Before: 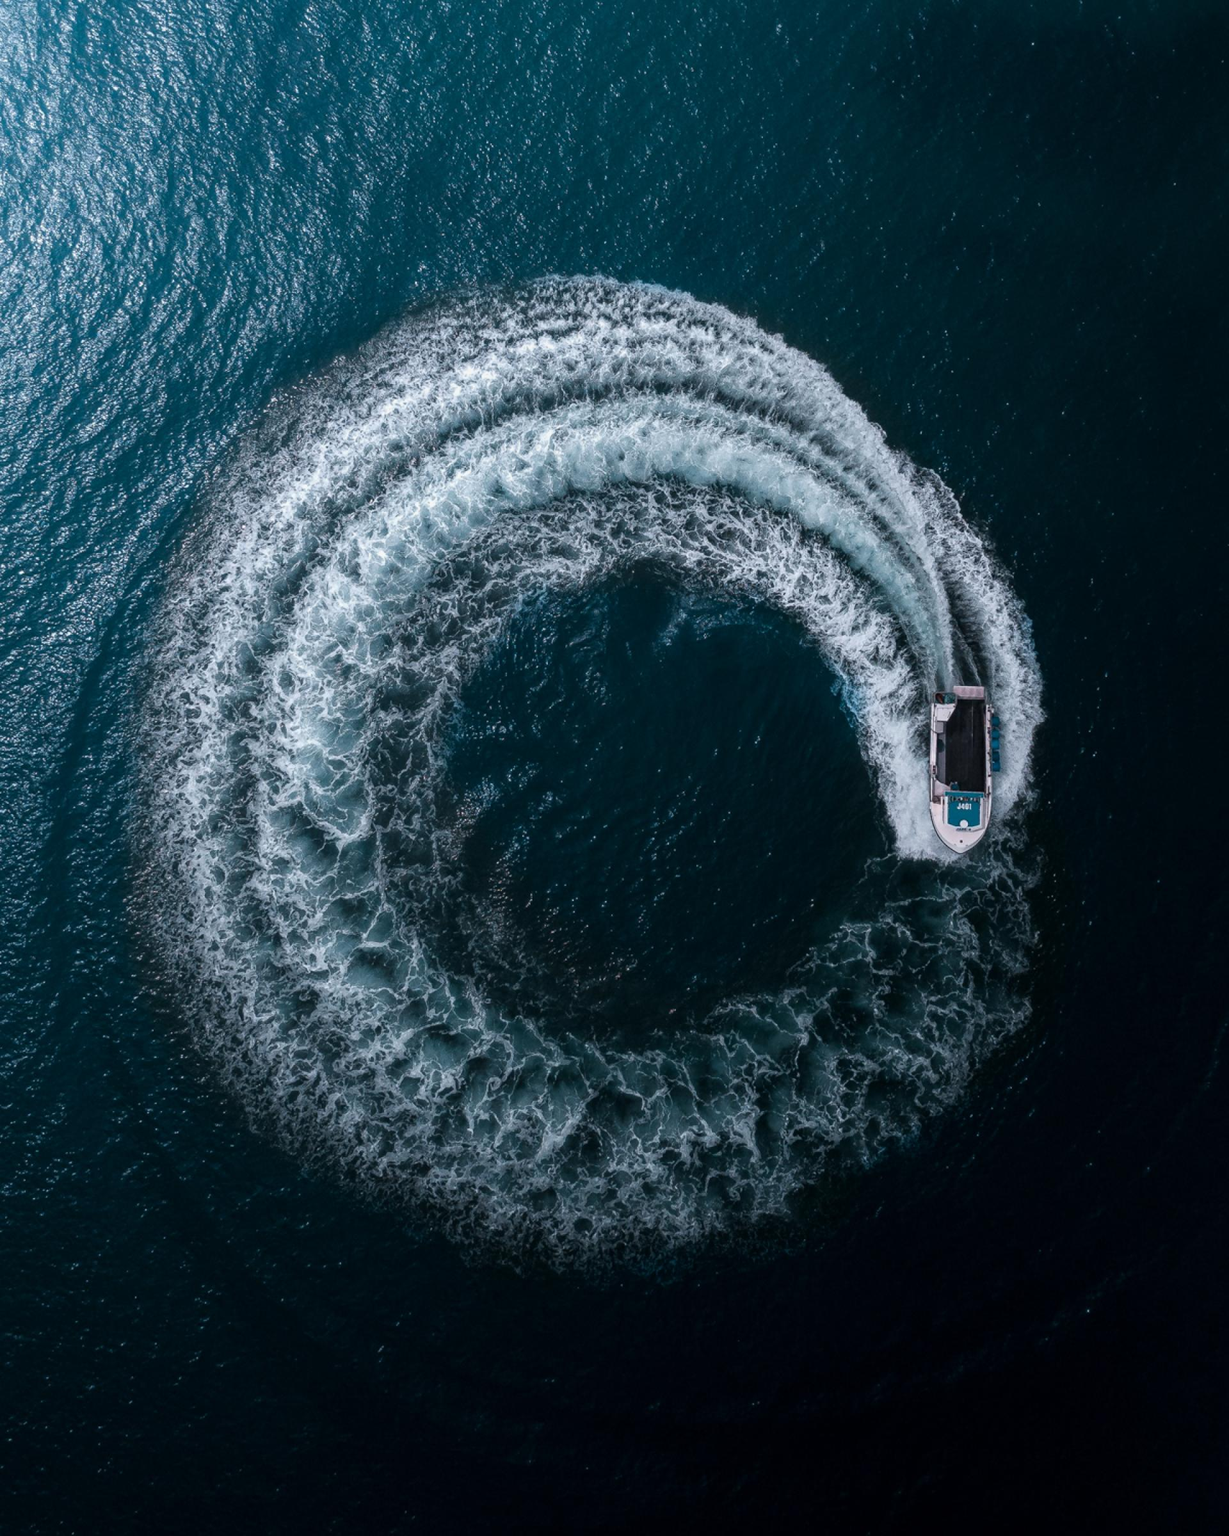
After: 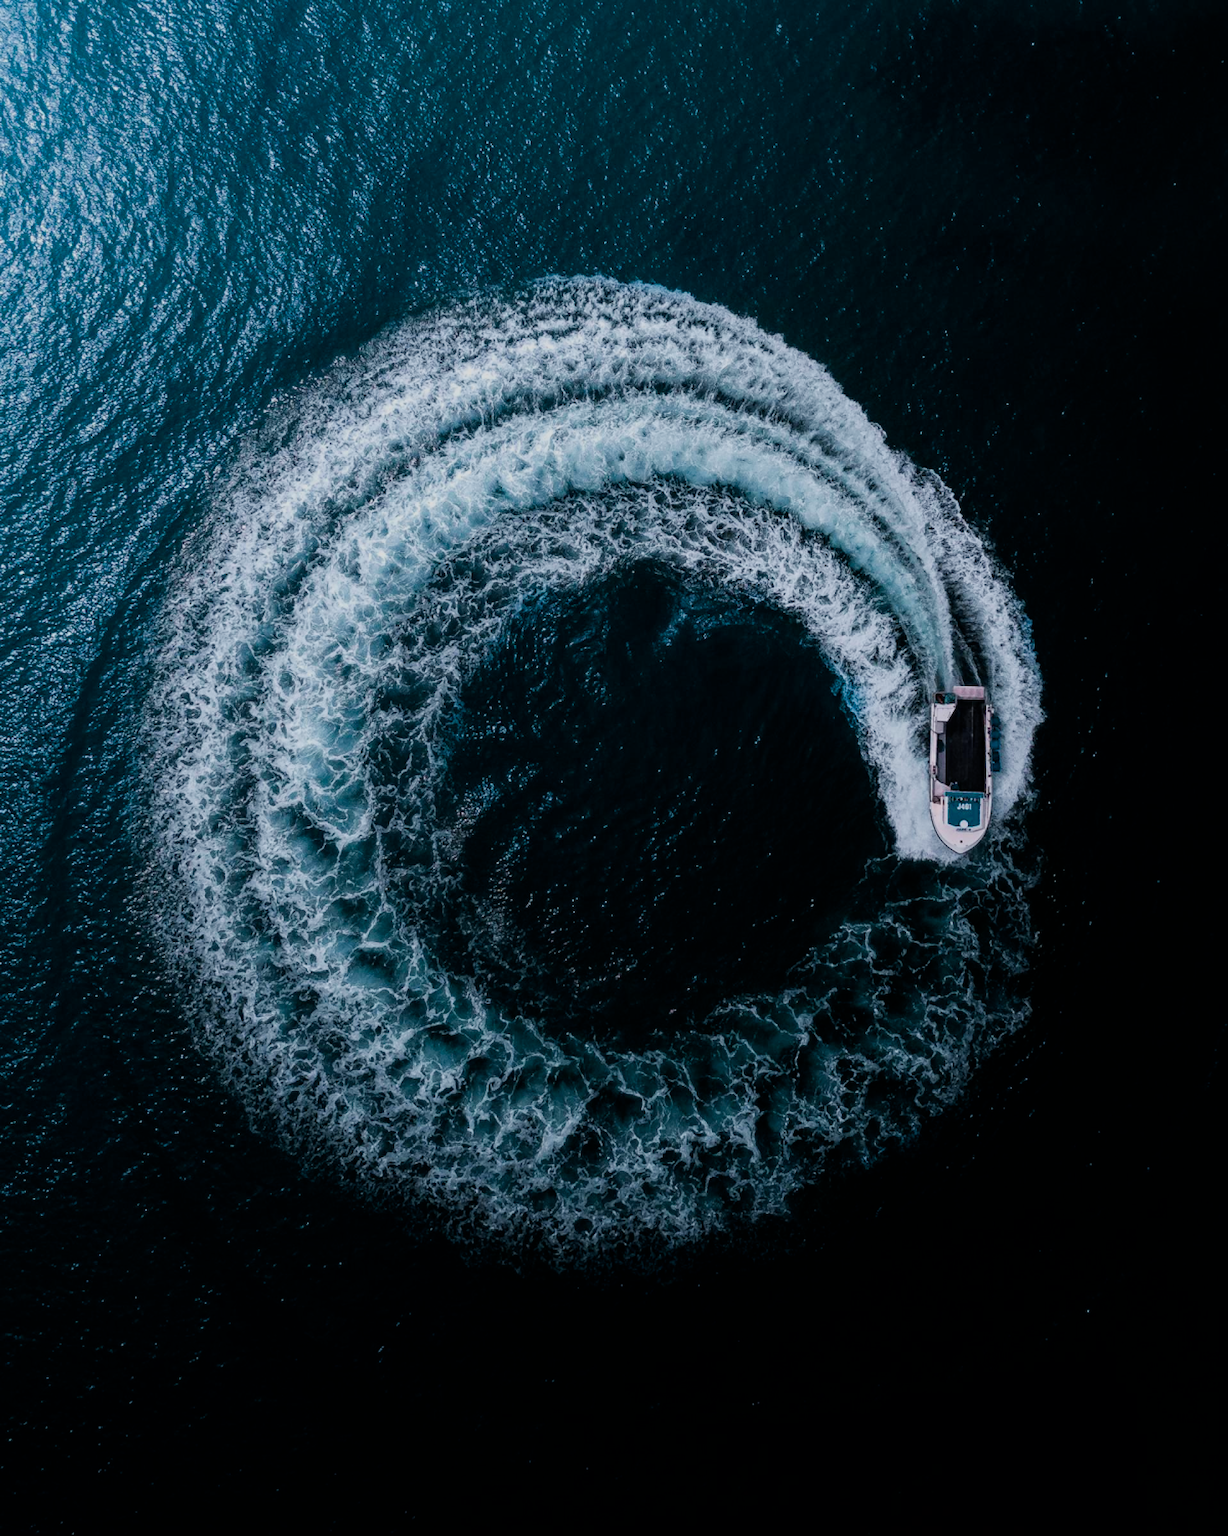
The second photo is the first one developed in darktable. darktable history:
filmic rgb: black relative exposure -7.65 EV, white relative exposure 4.56 EV, hardness 3.61
color balance rgb: perceptual saturation grading › global saturation 30.106%, perceptual brilliance grading › highlights 11.595%, global vibrance 16.34%, saturation formula JzAzBz (2021)
